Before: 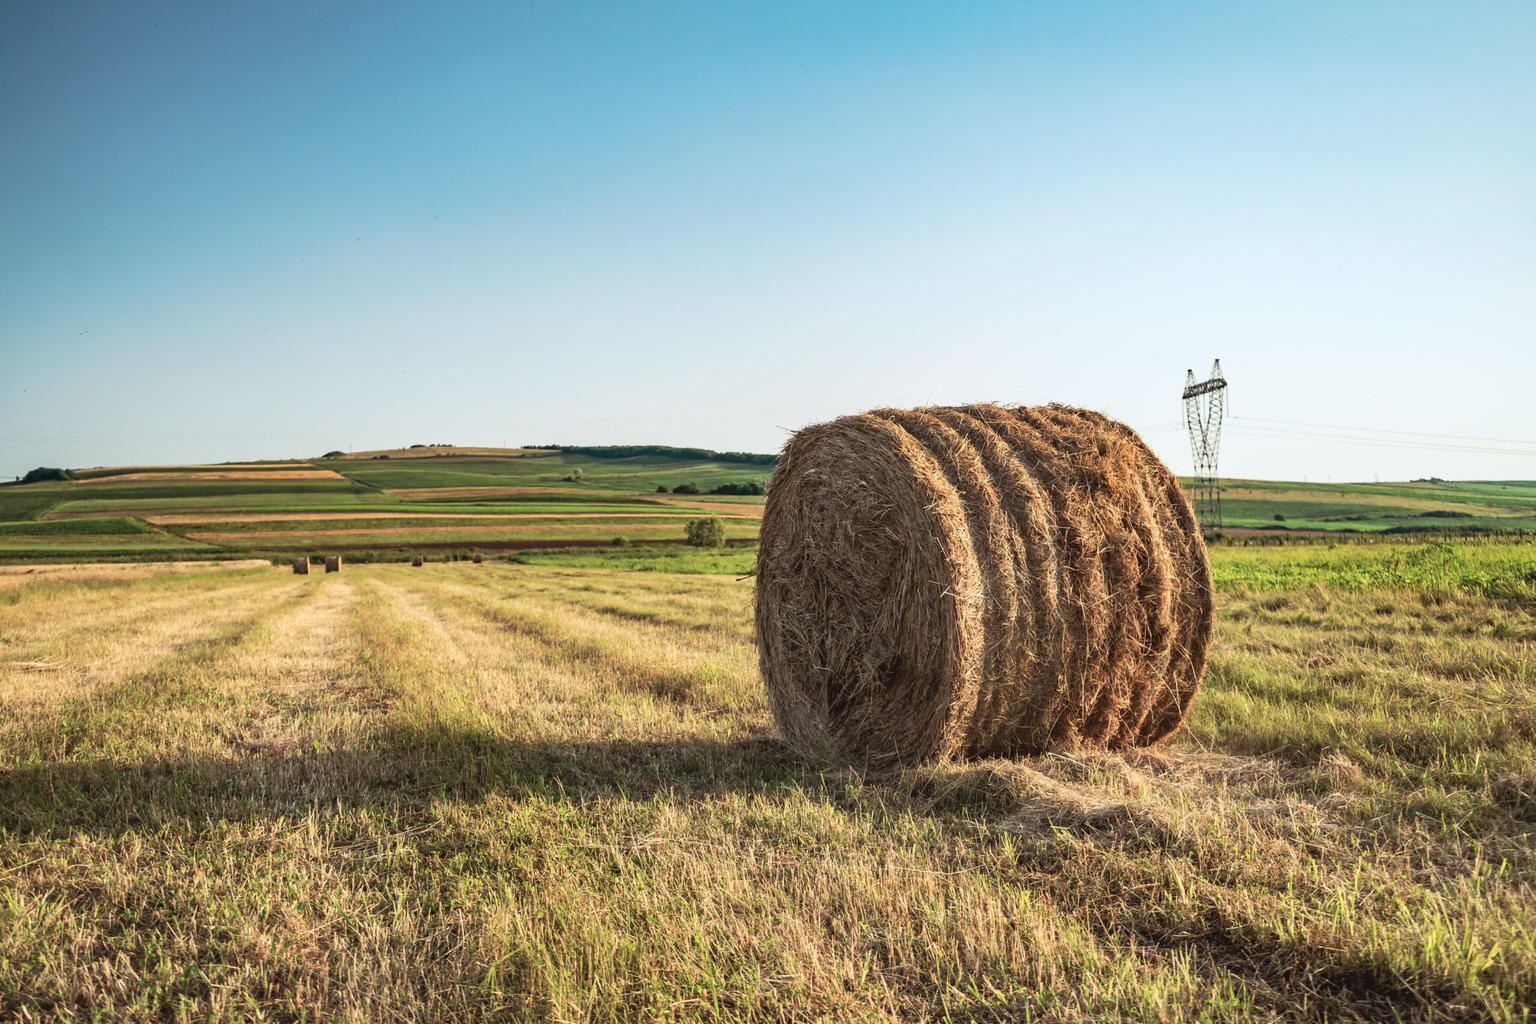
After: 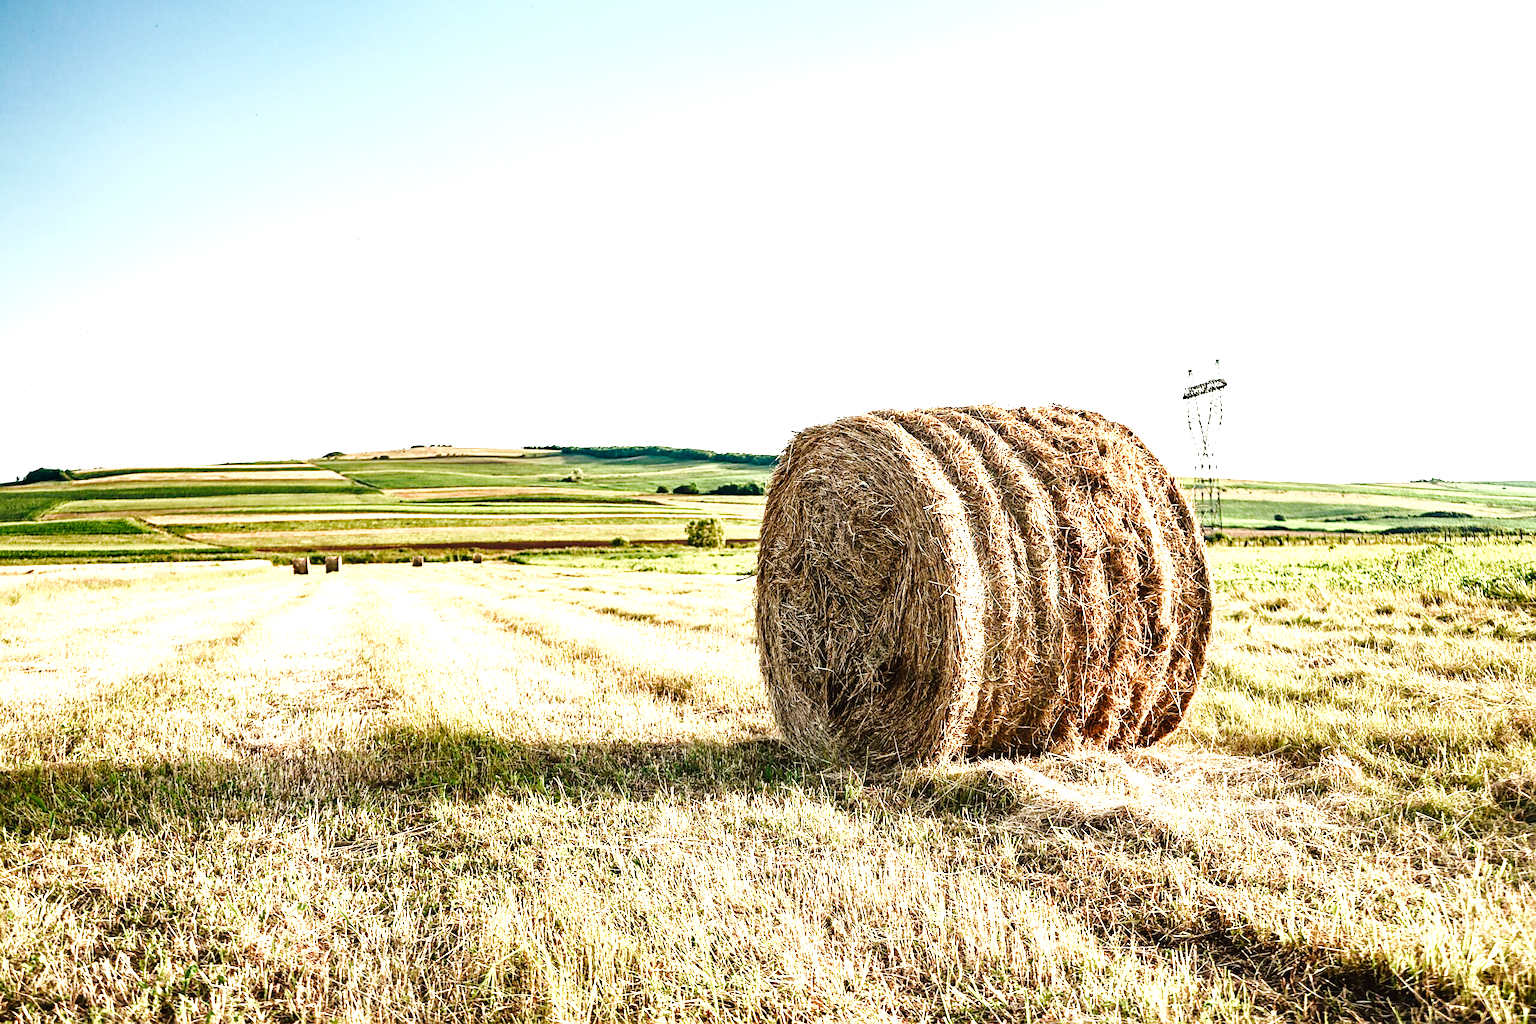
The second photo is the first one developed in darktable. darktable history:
exposure: exposure 0.95 EV, compensate highlight preservation false
sharpen: on, module defaults
color balance rgb: shadows lift › chroma 2.79%, shadows lift › hue 190.66°, power › hue 171.85°, highlights gain › chroma 2.16%, highlights gain › hue 75.26°, global offset › luminance -0.51%, perceptual saturation grading › highlights -33.8%, perceptual saturation grading › mid-tones 14.98%, perceptual saturation grading › shadows 48.43%, perceptual brilliance grading › highlights 15.68%, perceptual brilliance grading › mid-tones 6.62%, perceptual brilliance grading › shadows -14.98%, global vibrance 11.32%, contrast 5.05%
base curve: curves: ch0 [(0, 0) (0.036, 0.025) (0.121, 0.166) (0.206, 0.329) (0.605, 0.79) (1, 1)], preserve colors none
